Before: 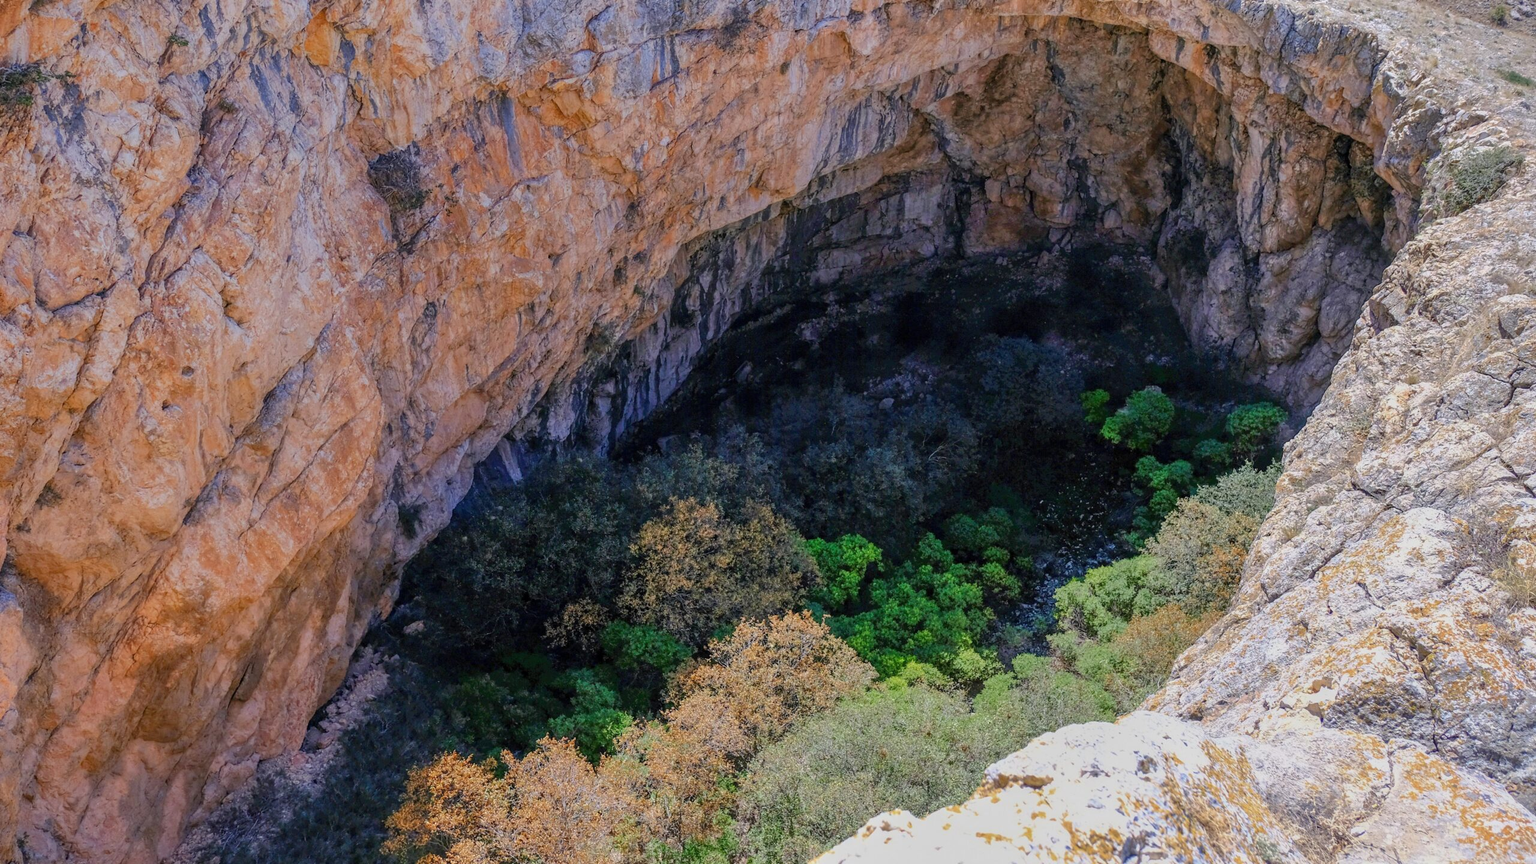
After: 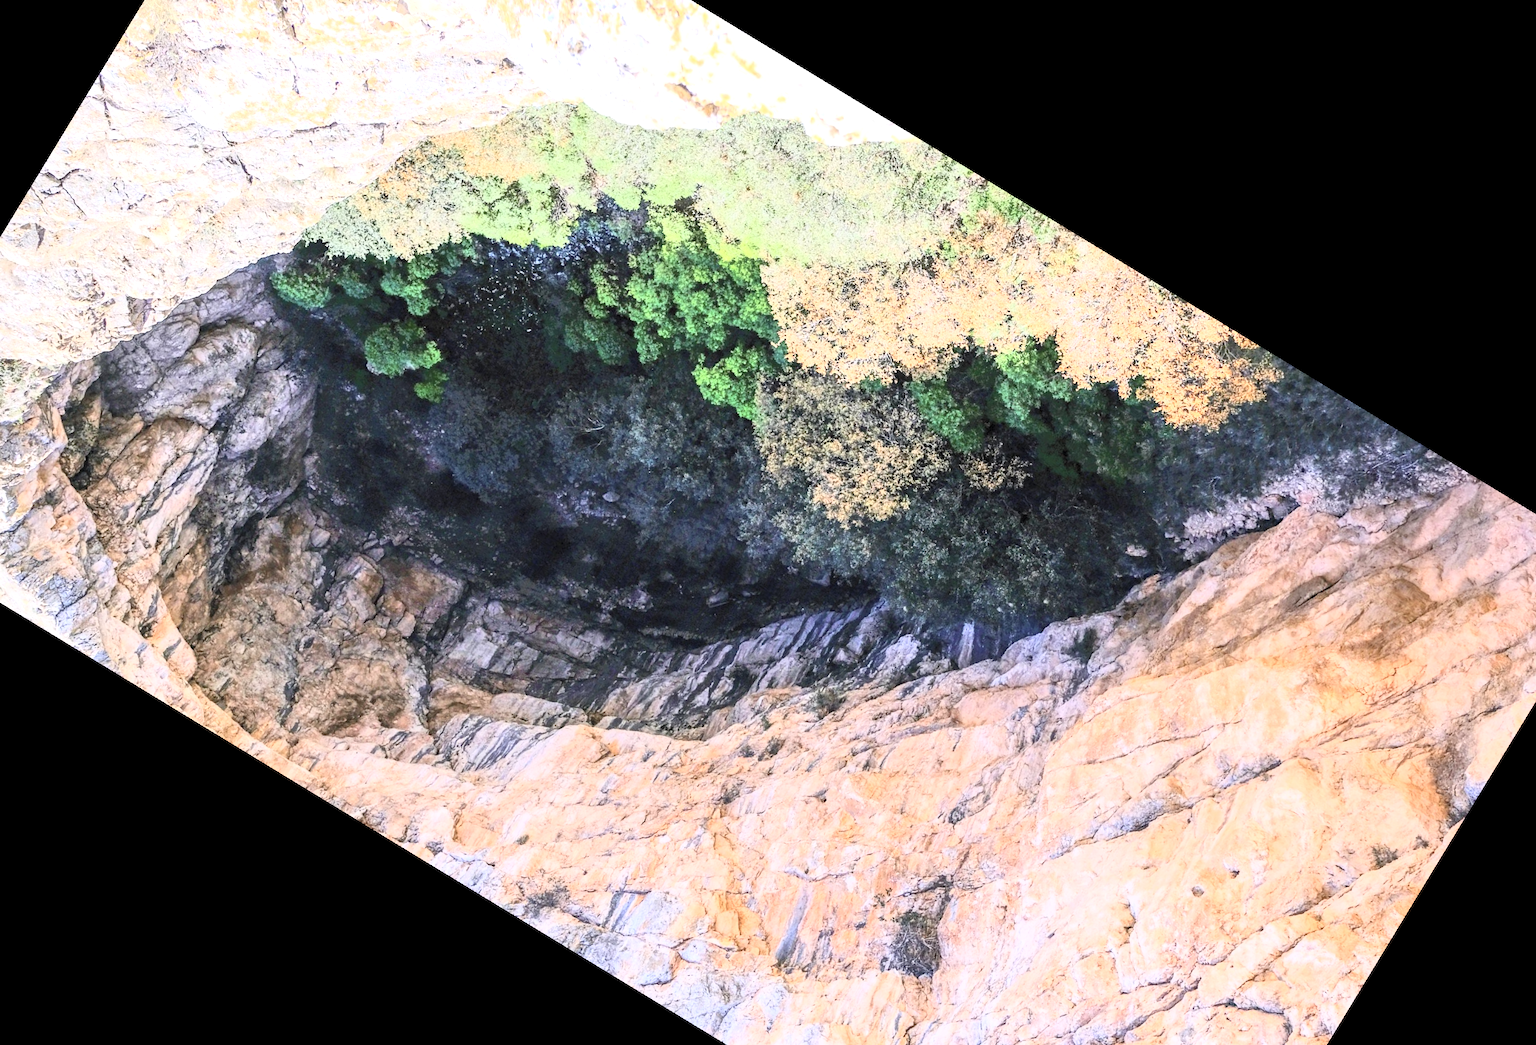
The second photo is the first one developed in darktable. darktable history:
contrast brightness saturation: contrast 0.43, brightness 0.56, saturation -0.19
exposure: exposure 0.935 EV, compensate highlight preservation false
crop and rotate: angle 148.68°, left 9.111%, top 15.603%, right 4.588%, bottom 17.041%
